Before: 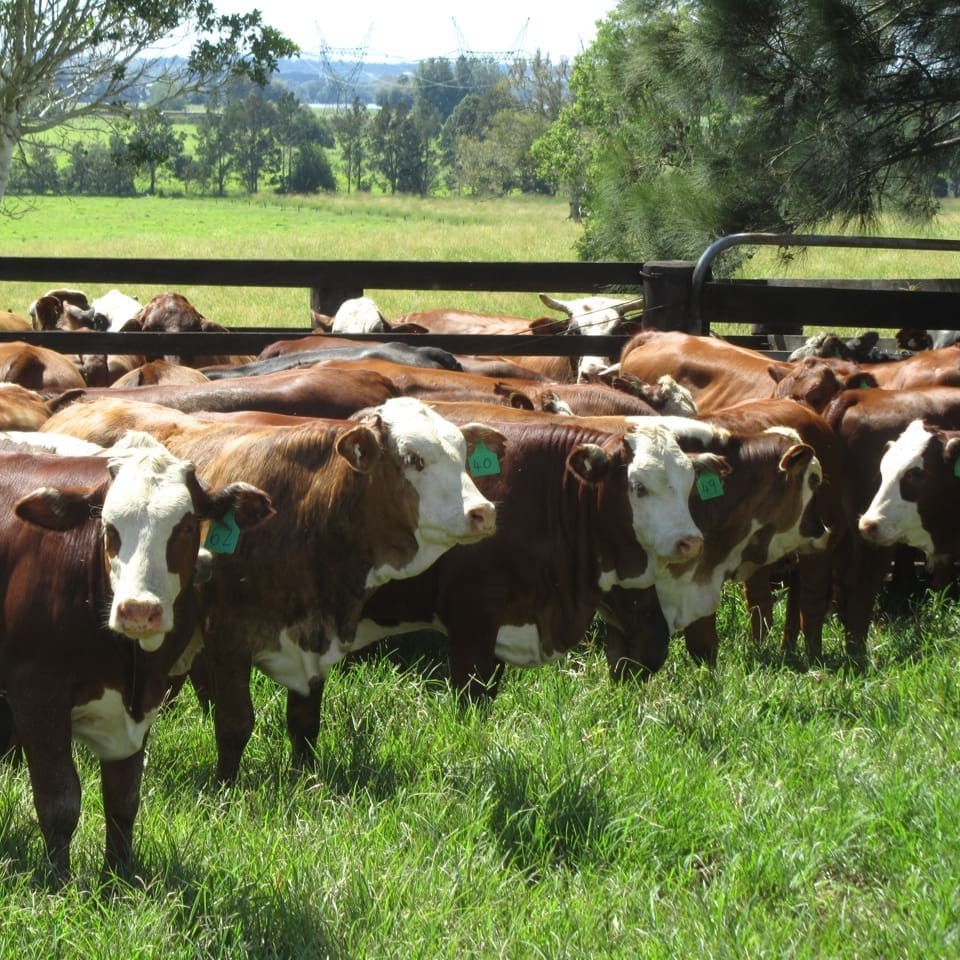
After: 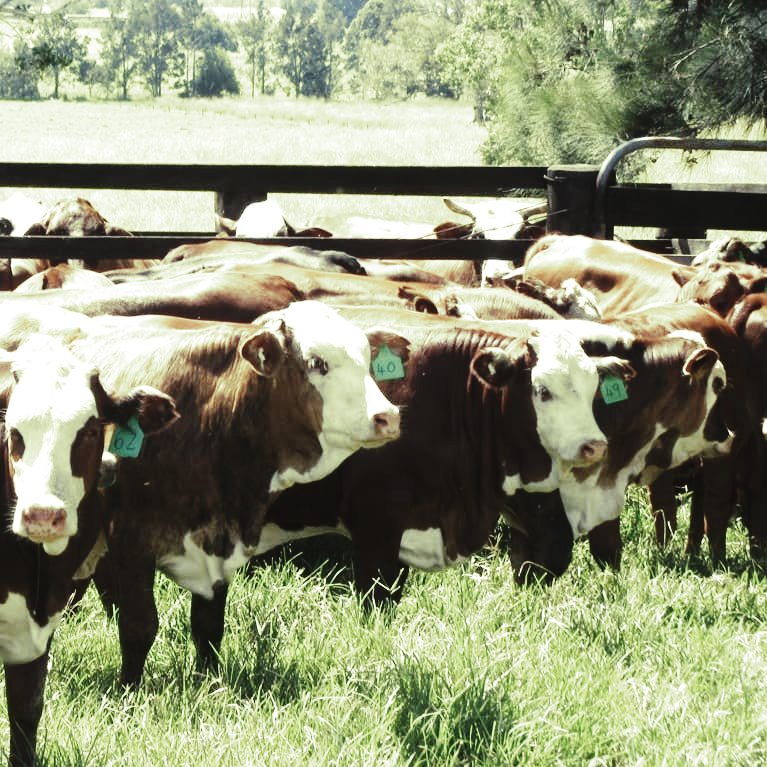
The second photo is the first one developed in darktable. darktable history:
crop and rotate: left 10.071%, top 10.071%, right 10.02%, bottom 10.02%
base curve: curves: ch0 [(0, 0) (0.036, 0.025) (0.121, 0.166) (0.206, 0.329) (0.605, 0.79) (1, 1)], preserve colors none
exposure: black level correction 0, exposure 0.7 EV, compensate exposure bias true, compensate highlight preservation false
split-toning: shadows › hue 290.82°, shadows › saturation 0.34, highlights › saturation 0.38, balance 0, compress 50%
contrast brightness saturation: contrast 0.1, saturation -0.36
